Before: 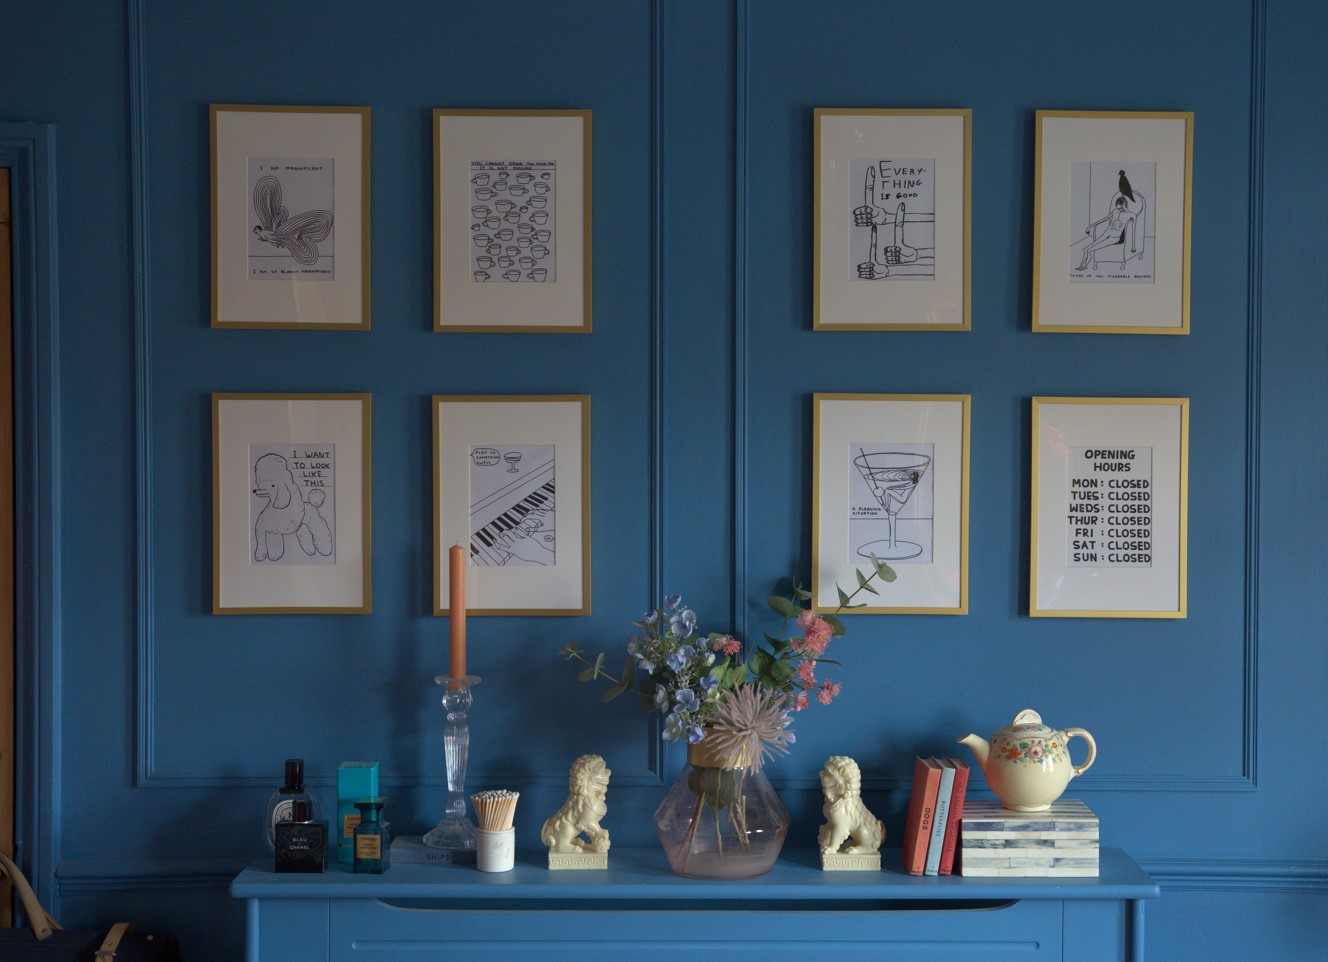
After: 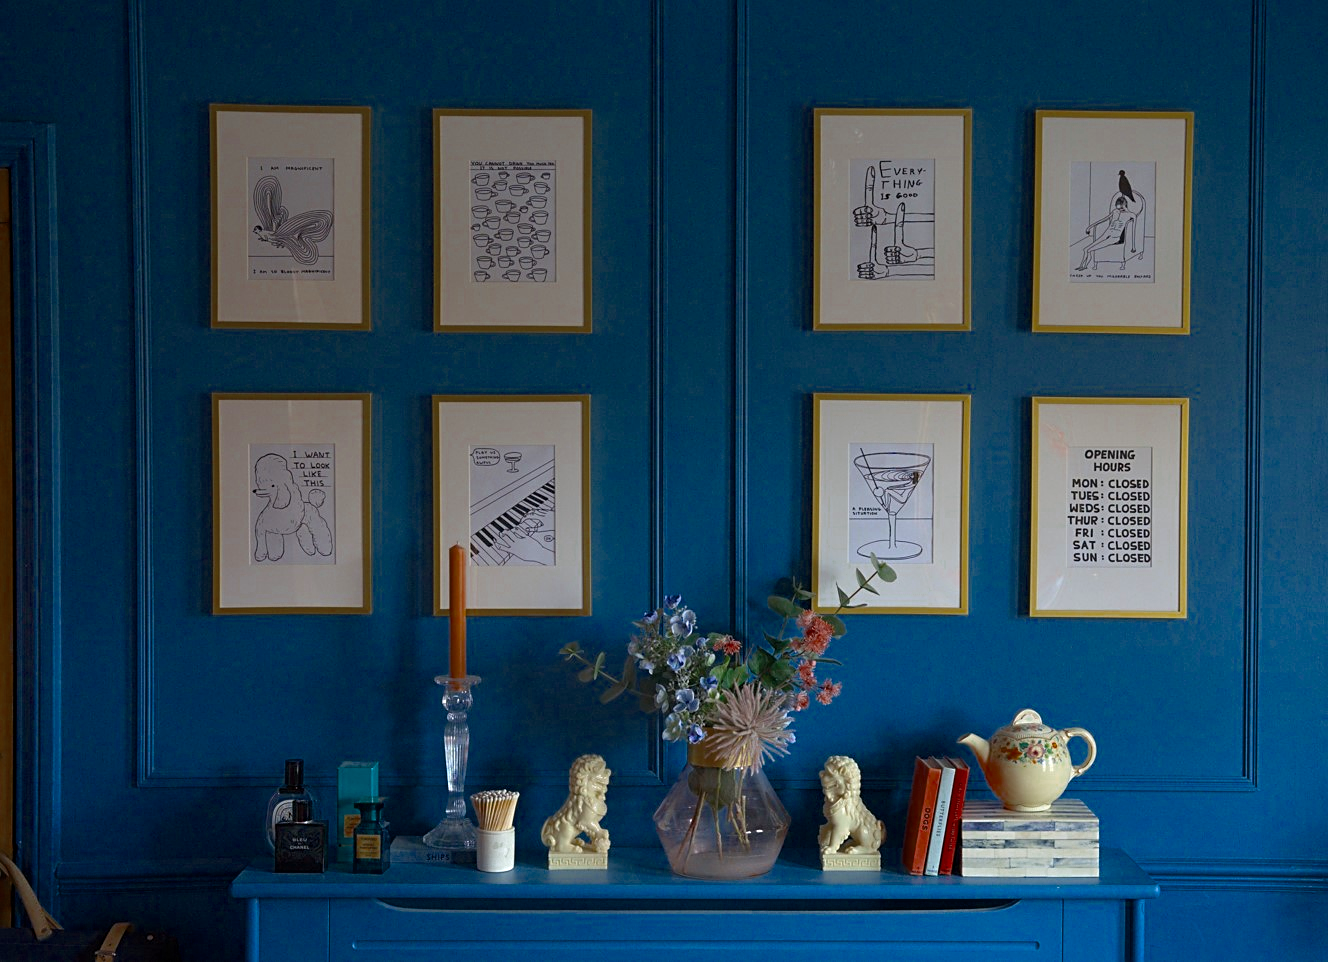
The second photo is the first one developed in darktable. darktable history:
color balance rgb: linear chroma grading › global chroma 9.979%, perceptual saturation grading › global saturation 30.321%, global vibrance 16.109%, saturation formula JzAzBz (2021)
sharpen: on, module defaults
color zones: curves: ch0 [(0, 0.5) (0.125, 0.4) (0.25, 0.5) (0.375, 0.4) (0.5, 0.4) (0.625, 0.6) (0.75, 0.6) (0.875, 0.5)]; ch1 [(0, 0.35) (0.125, 0.45) (0.25, 0.35) (0.375, 0.35) (0.5, 0.35) (0.625, 0.35) (0.75, 0.45) (0.875, 0.35)]; ch2 [(0, 0.6) (0.125, 0.5) (0.25, 0.5) (0.375, 0.6) (0.5, 0.6) (0.625, 0.5) (0.75, 0.5) (0.875, 0.5)]
